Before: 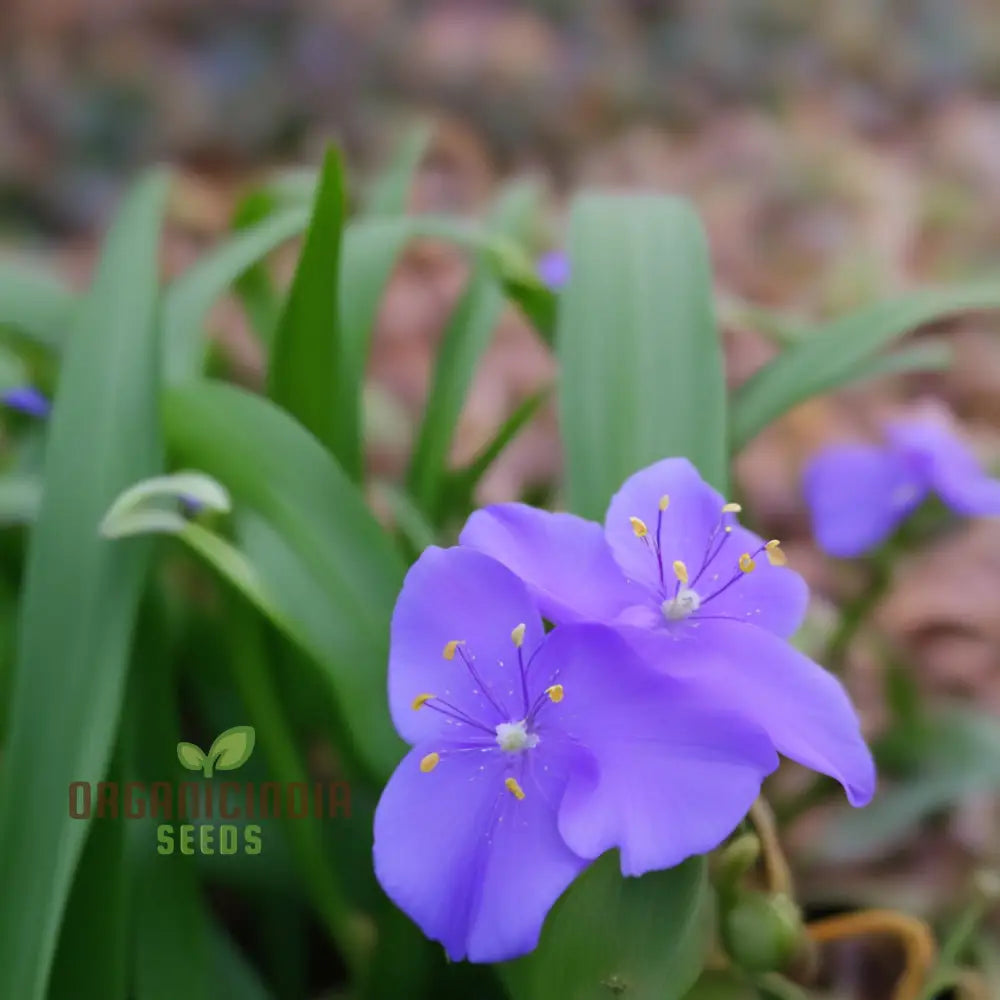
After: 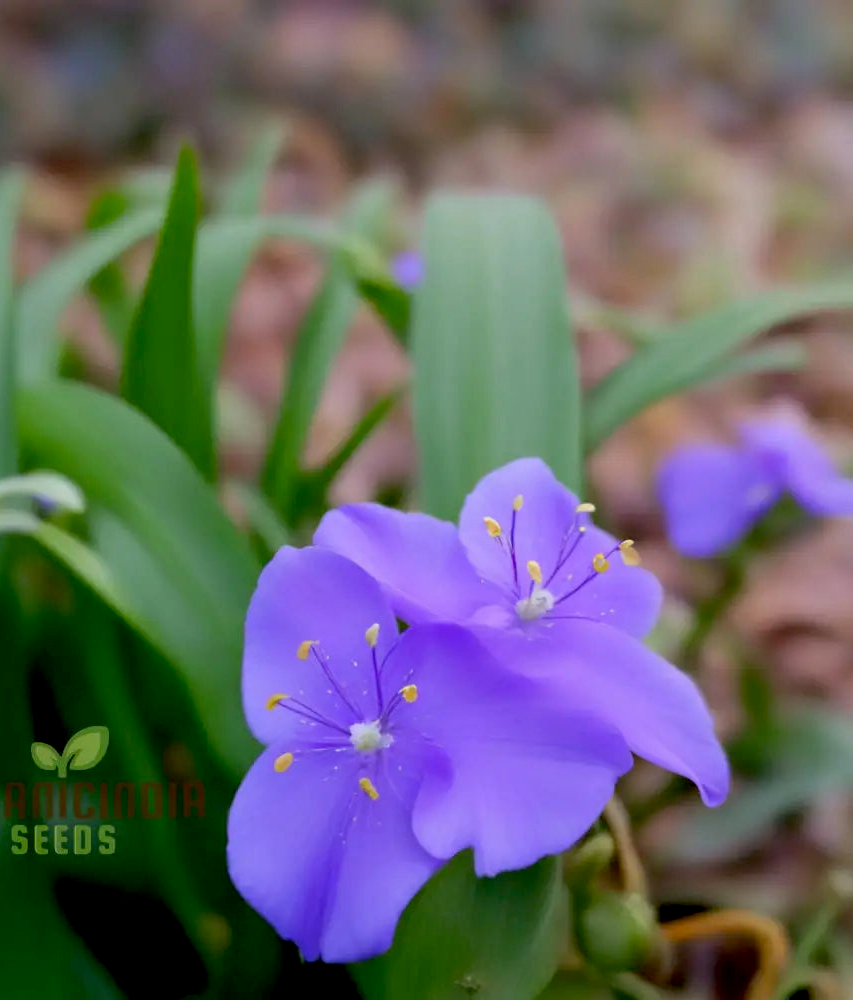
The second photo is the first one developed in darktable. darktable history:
exposure: black level correction 0.017, exposure -0.009 EV, compensate highlight preservation false
crop and rotate: left 14.668%
